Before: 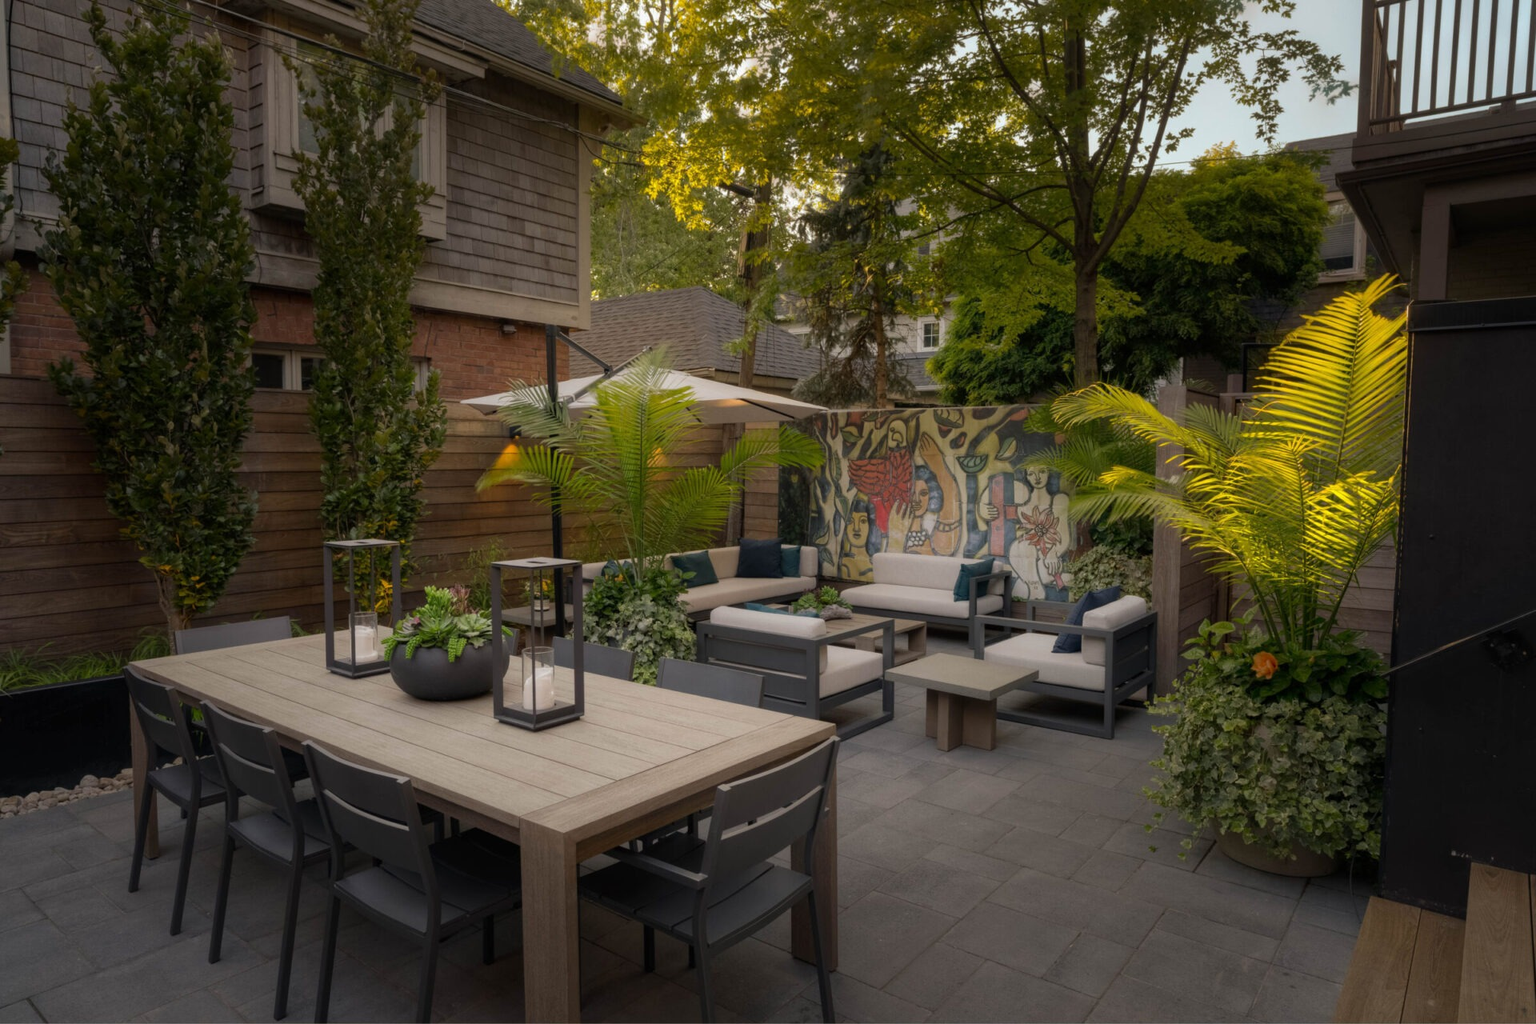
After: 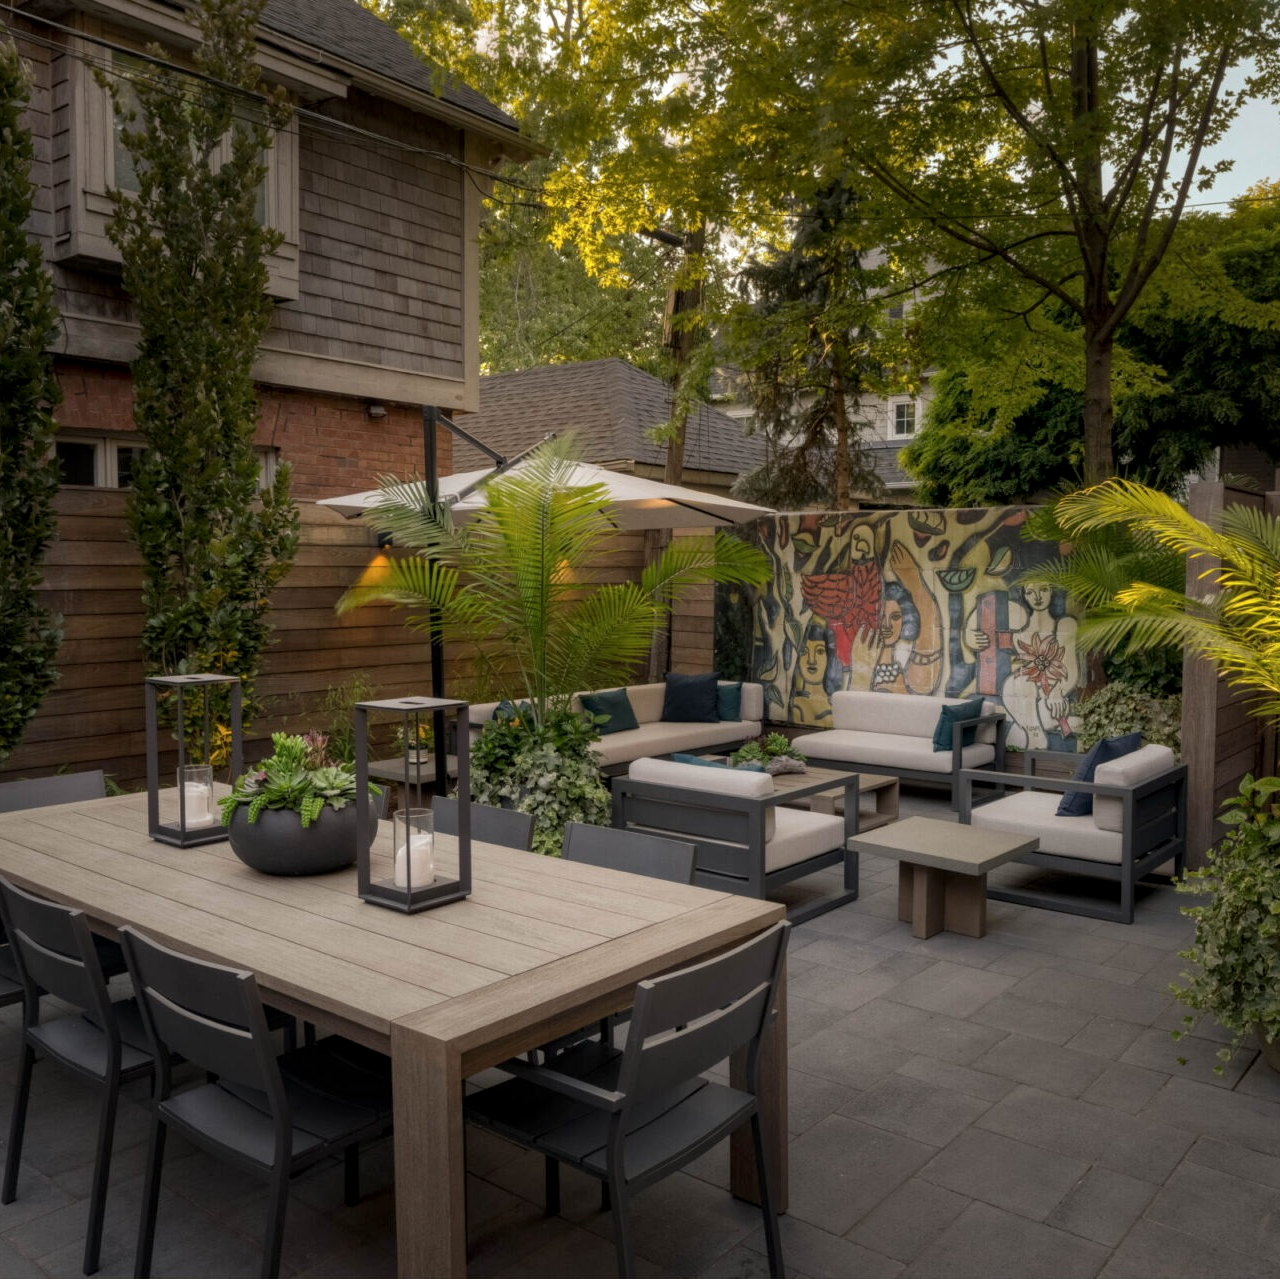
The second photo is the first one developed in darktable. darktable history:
crop and rotate: left 13.537%, right 19.796%
local contrast: on, module defaults
